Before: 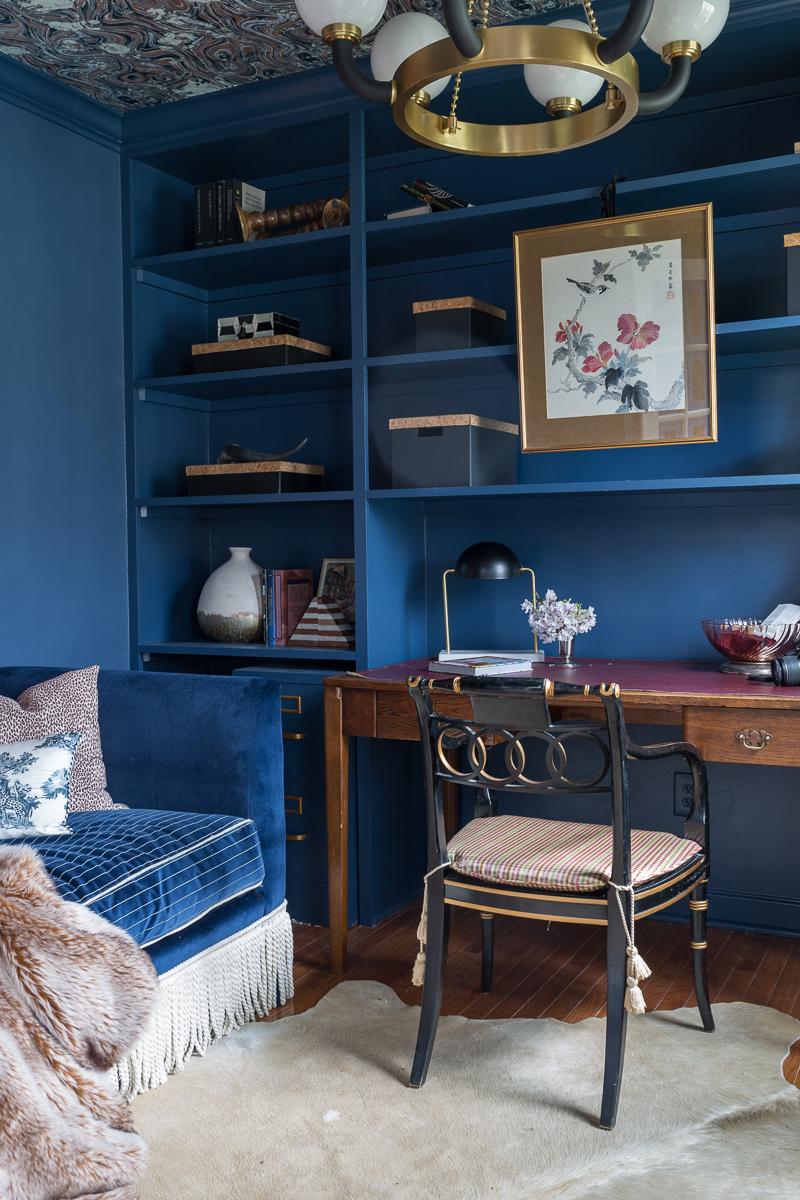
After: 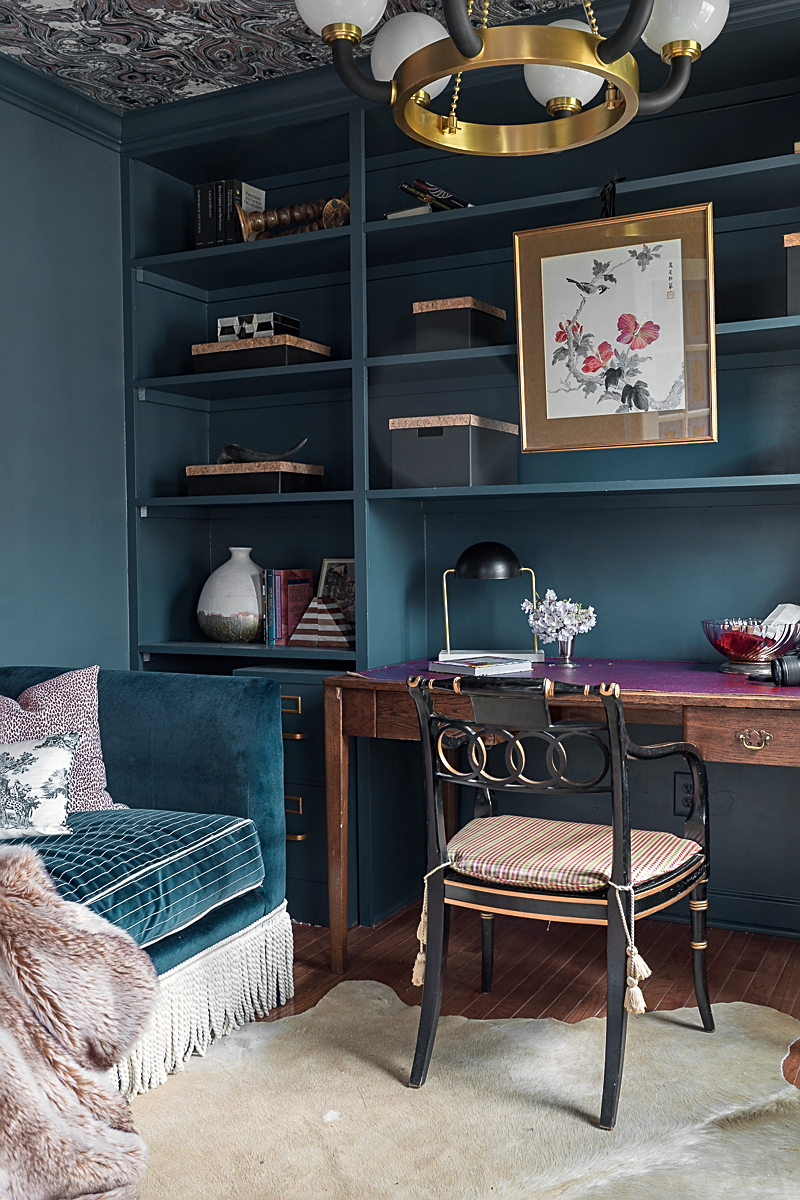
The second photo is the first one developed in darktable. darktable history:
contrast brightness saturation: saturation -0.052
color correction: highlights b* 3.02
sharpen: on, module defaults
color zones: curves: ch0 [(0.257, 0.558) (0.75, 0.565)]; ch1 [(0.004, 0.857) (0.14, 0.416) (0.257, 0.695) (0.442, 0.032) (0.736, 0.266) (0.891, 0.741)]; ch2 [(0, 0.623) (0.112, 0.436) (0.271, 0.474) (0.516, 0.64) (0.743, 0.286)]
